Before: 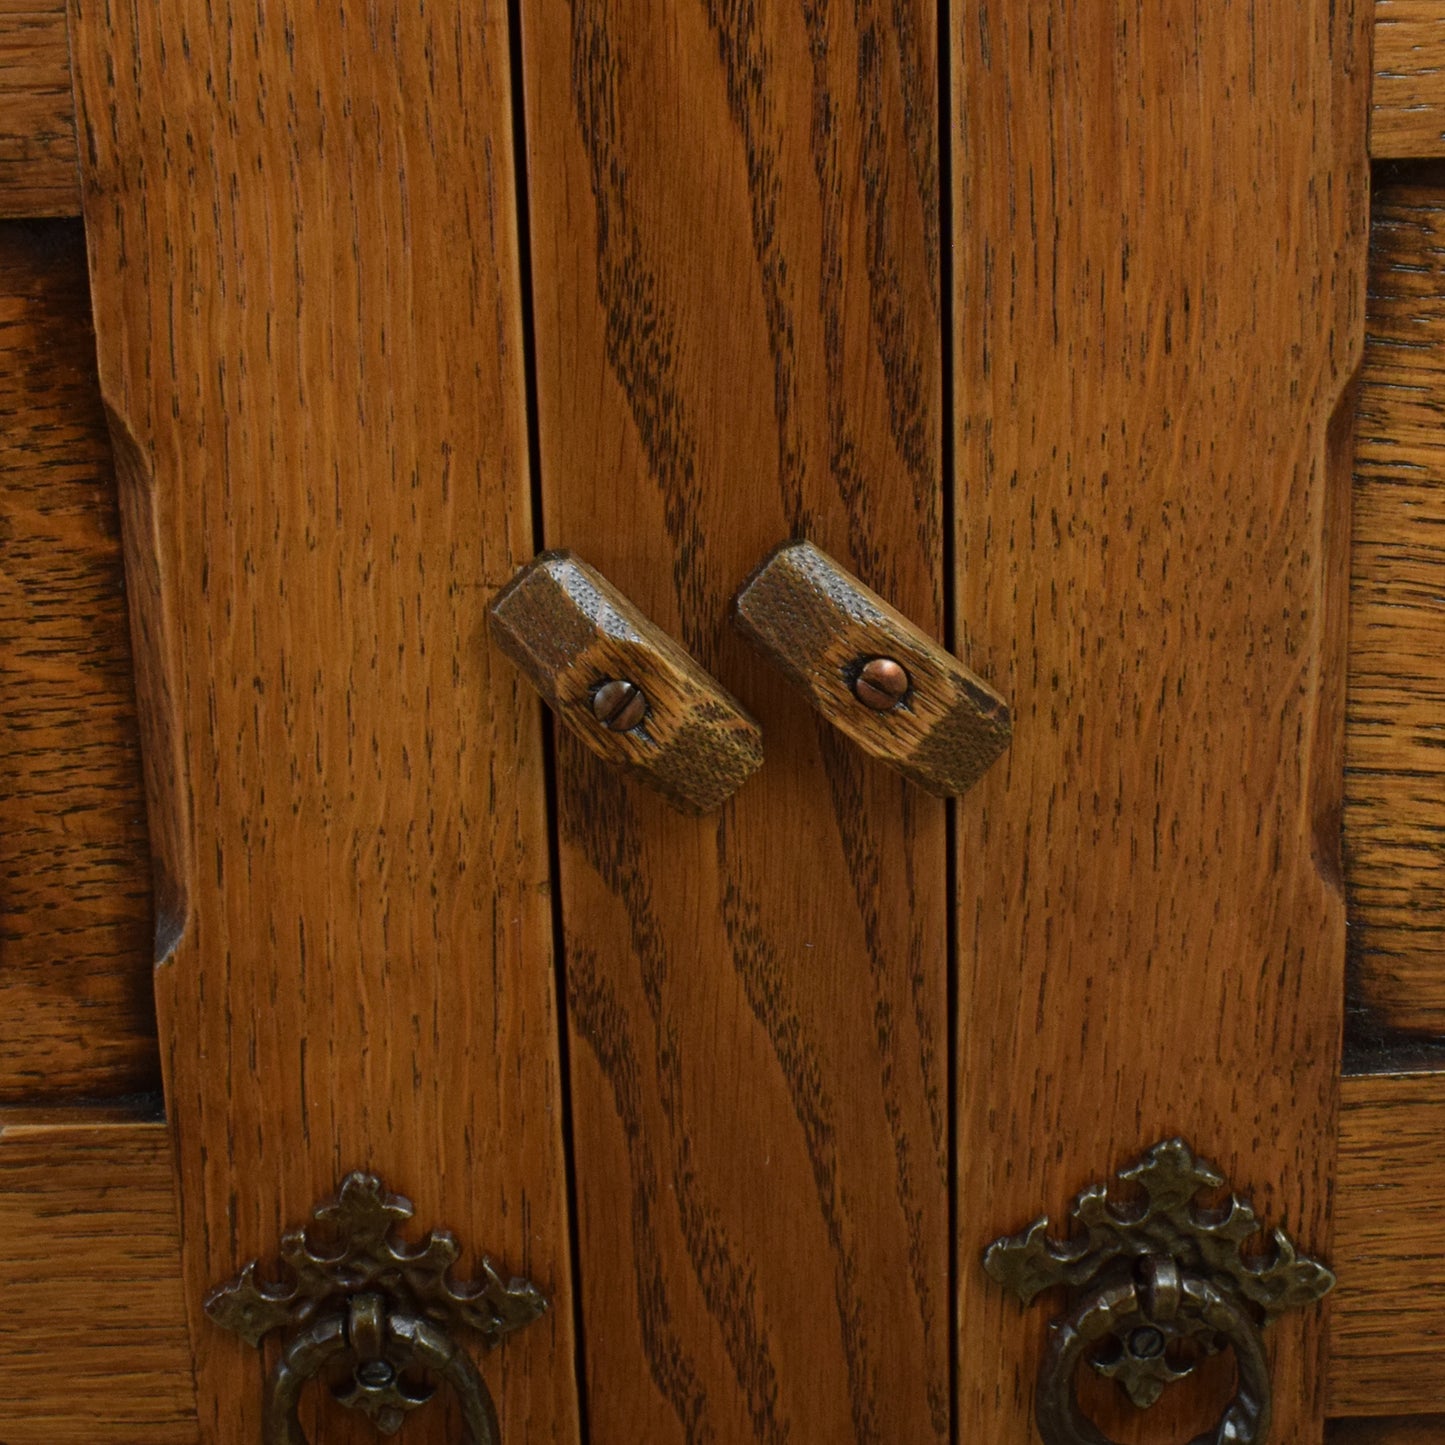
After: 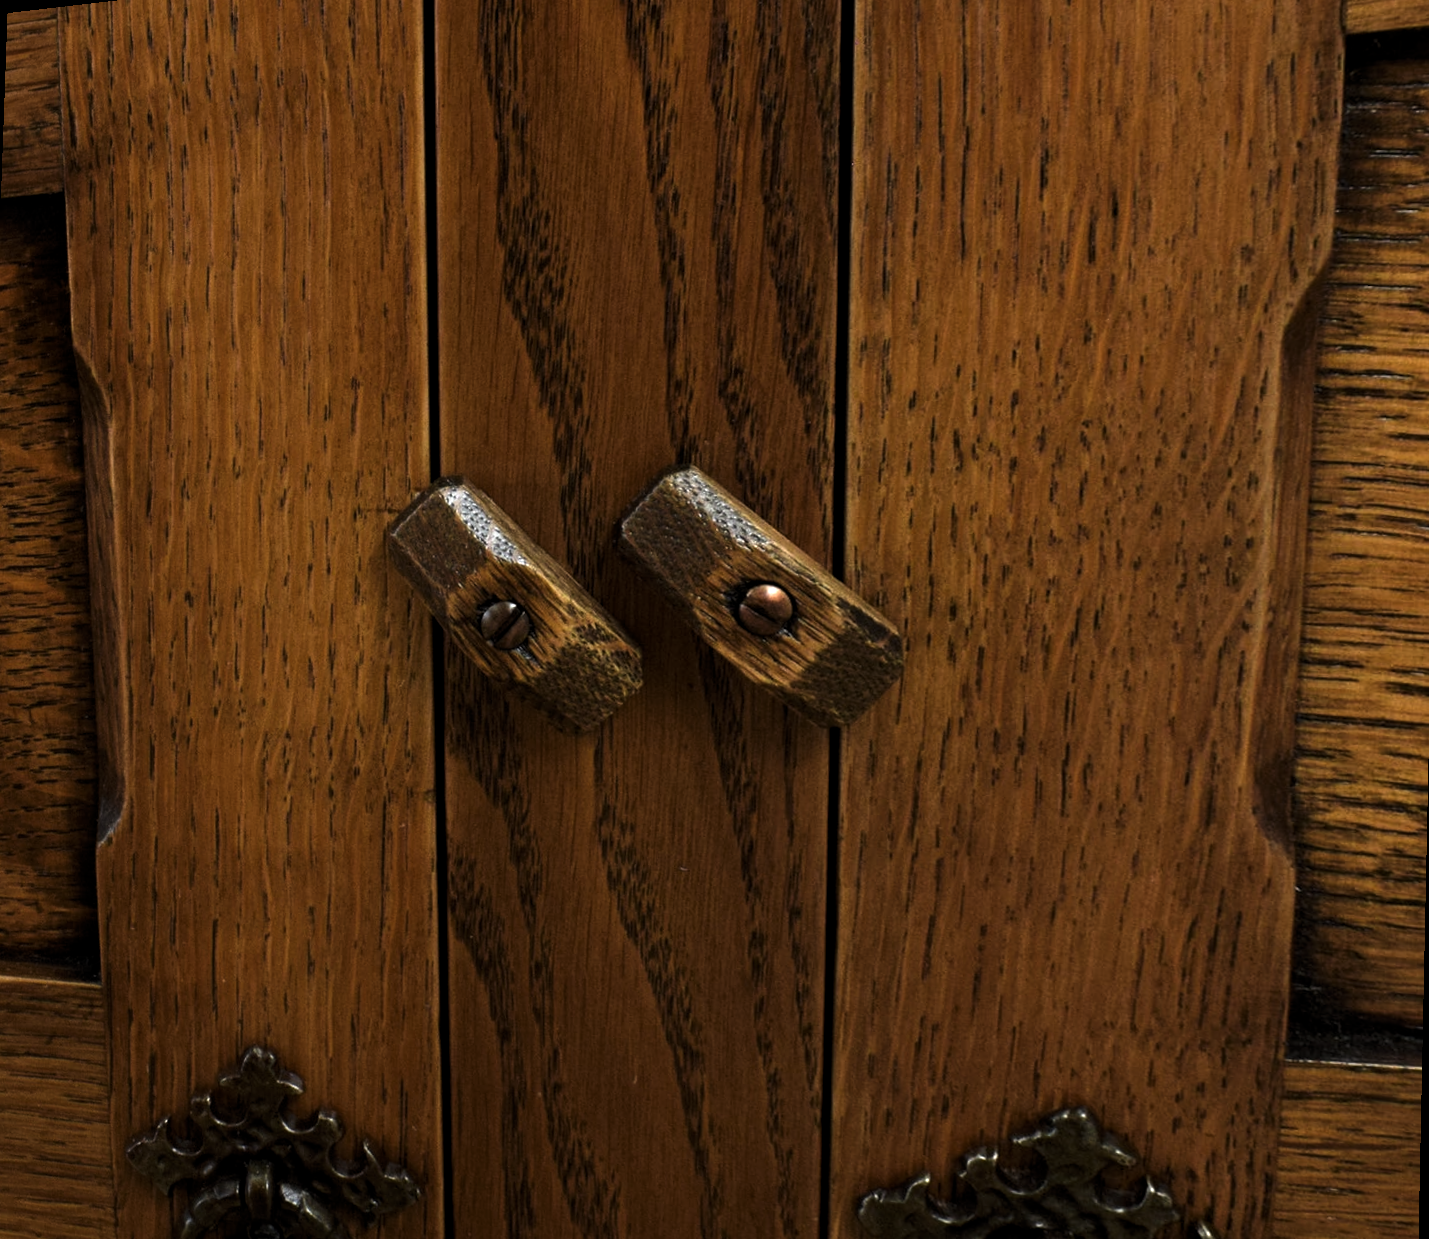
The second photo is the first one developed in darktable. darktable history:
rotate and perspective: rotation 1.69°, lens shift (vertical) -0.023, lens shift (horizontal) -0.291, crop left 0.025, crop right 0.988, crop top 0.092, crop bottom 0.842
levels: levels [0.044, 0.475, 0.791]
